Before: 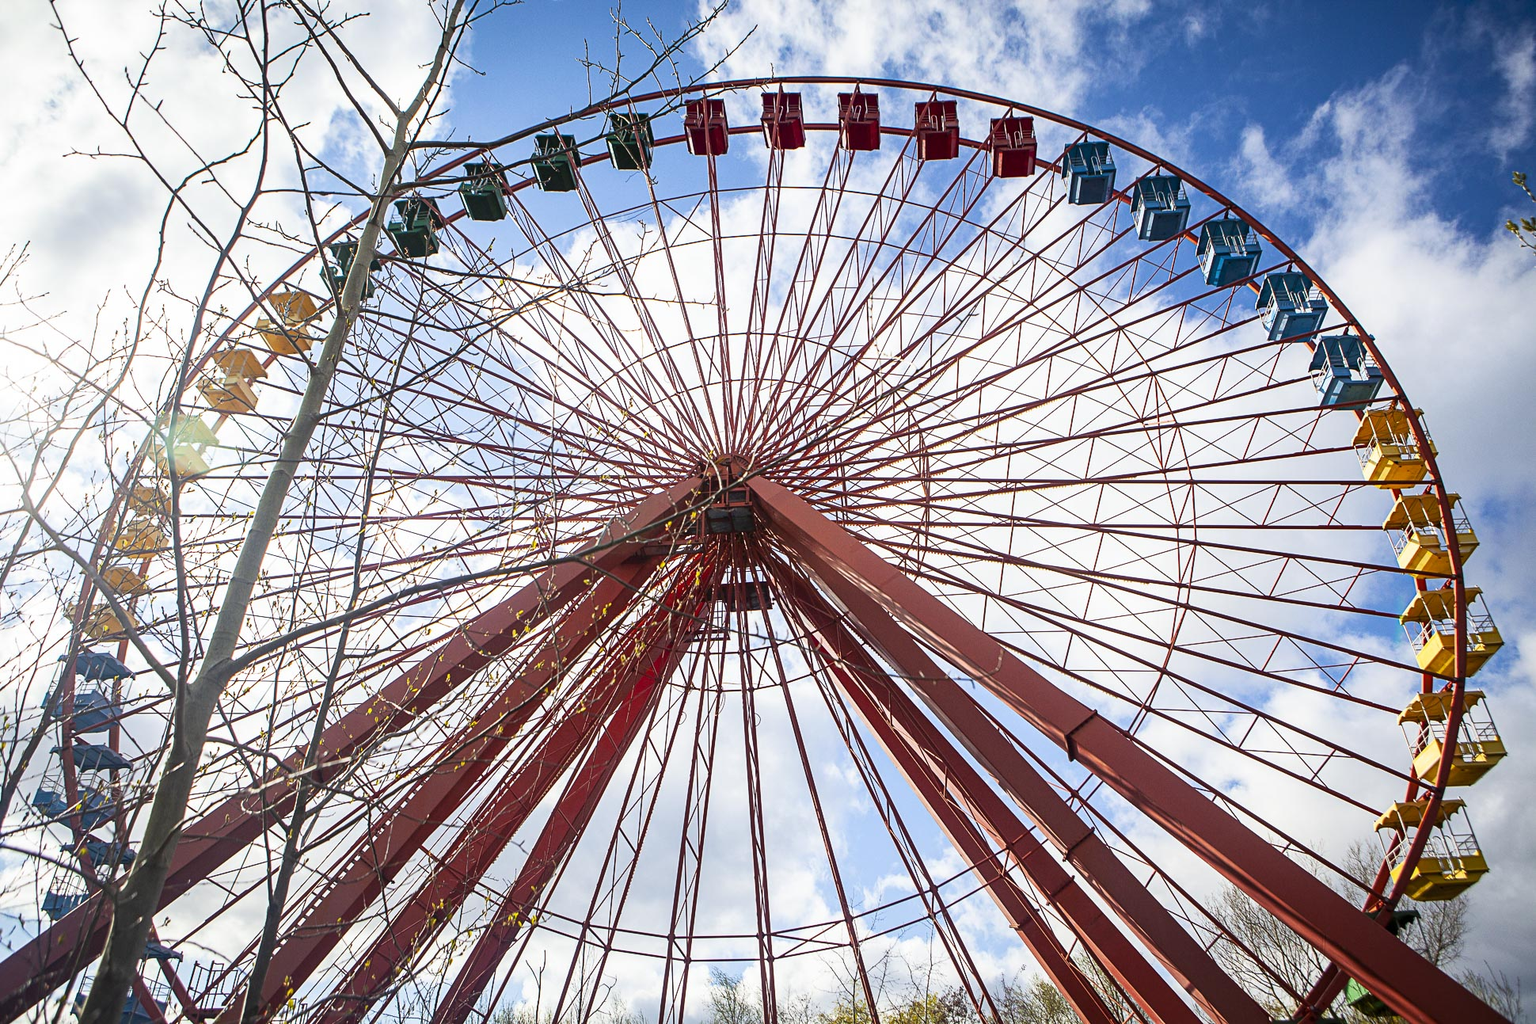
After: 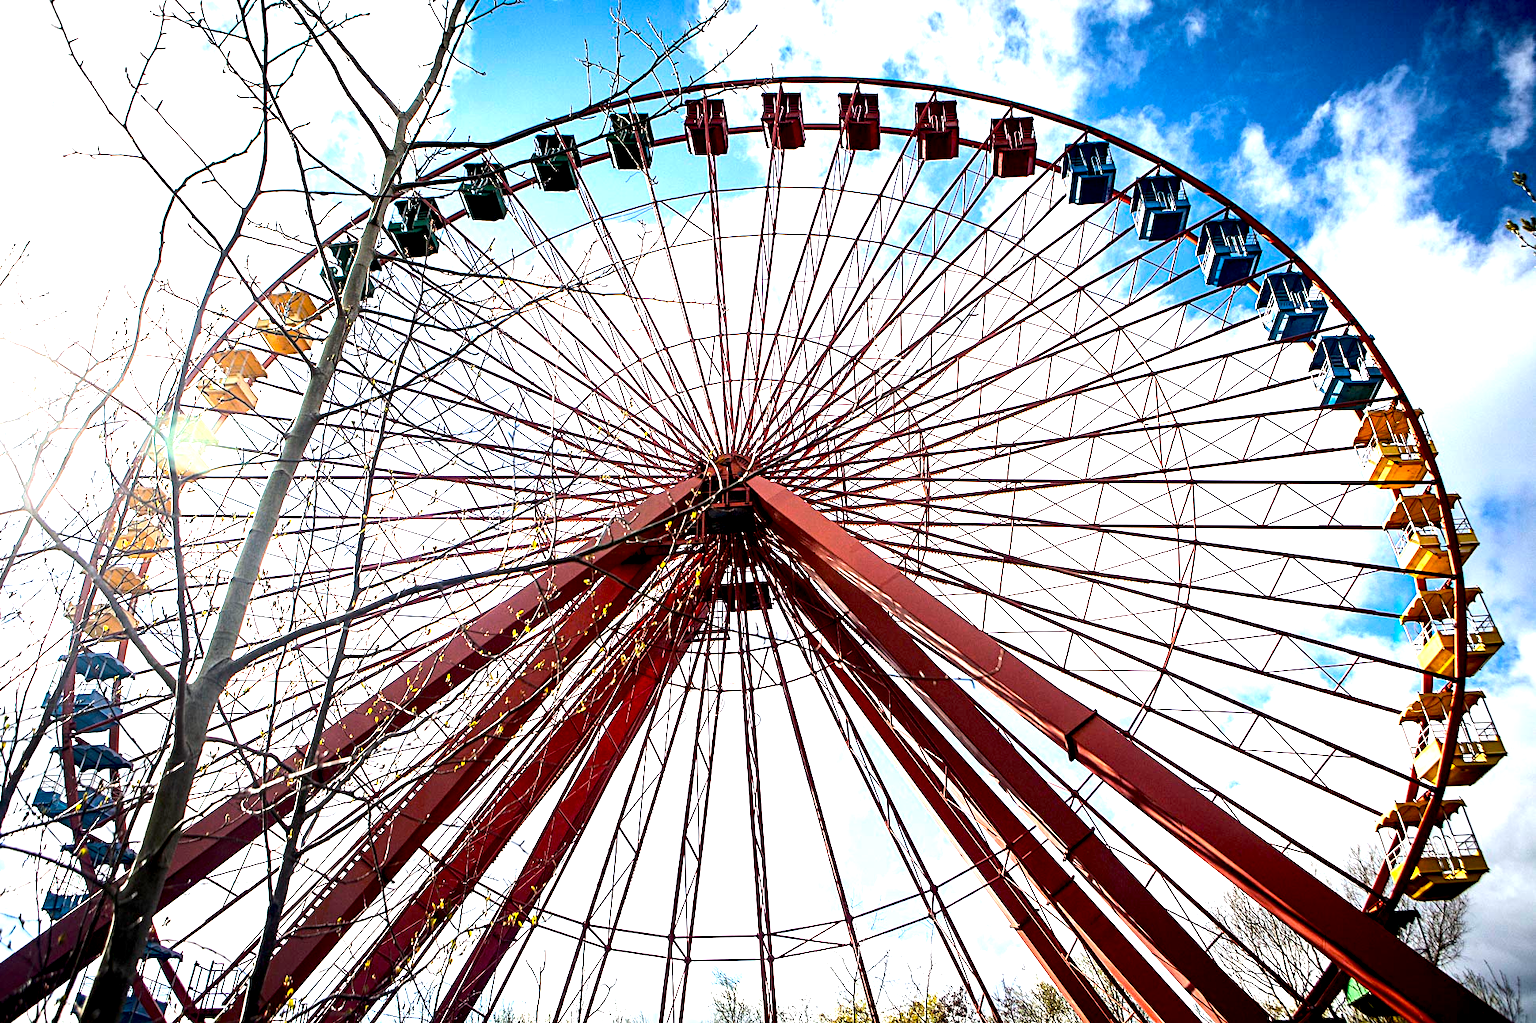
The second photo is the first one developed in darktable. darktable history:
exposure: black level correction 0.025, exposure 0.184 EV, compensate highlight preservation false
tone equalizer: -8 EV -1.09 EV, -7 EV -1.05 EV, -6 EV -0.856 EV, -5 EV -0.568 EV, -3 EV 0.547 EV, -2 EV 0.841 EV, -1 EV 0.988 EV, +0 EV 1.08 EV, edges refinement/feathering 500, mask exposure compensation -1.57 EV, preserve details no
